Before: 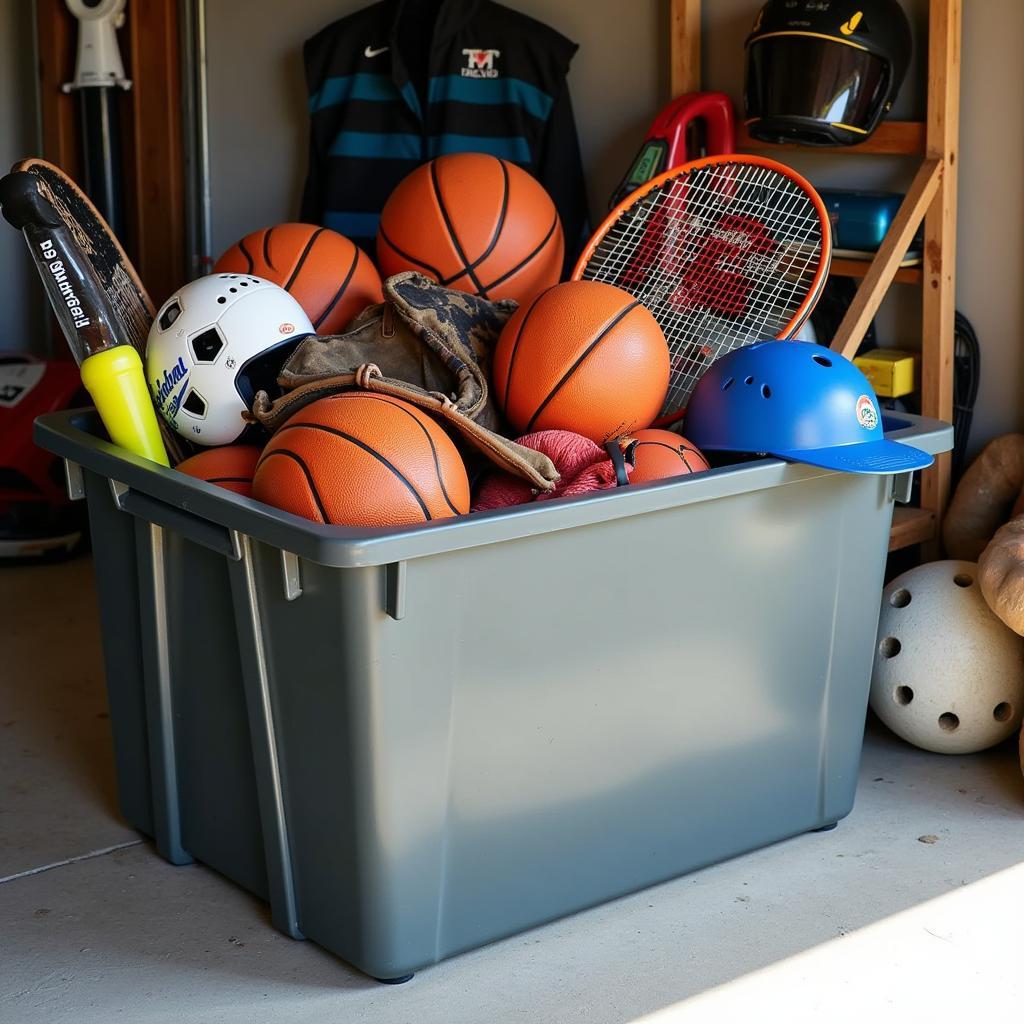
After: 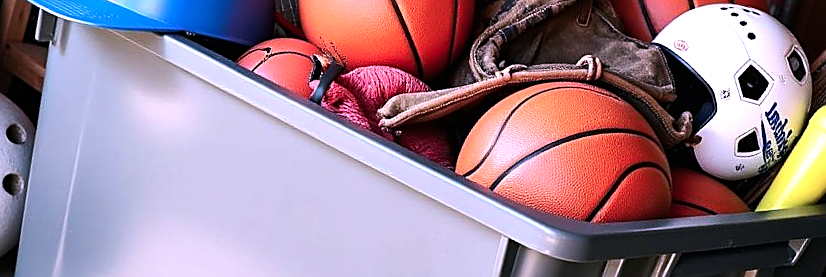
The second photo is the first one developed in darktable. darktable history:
crop and rotate: angle 16.12°, top 30.835%, bottom 35.653%
sharpen: on, module defaults
tone equalizer: -8 EV -0.75 EV, -7 EV -0.7 EV, -6 EV -0.6 EV, -5 EV -0.4 EV, -3 EV 0.4 EV, -2 EV 0.6 EV, -1 EV 0.7 EV, +0 EV 0.75 EV, edges refinement/feathering 500, mask exposure compensation -1.57 EV, preserve details no
color correction: highlights a* 15.46, highlights b* -20.56
